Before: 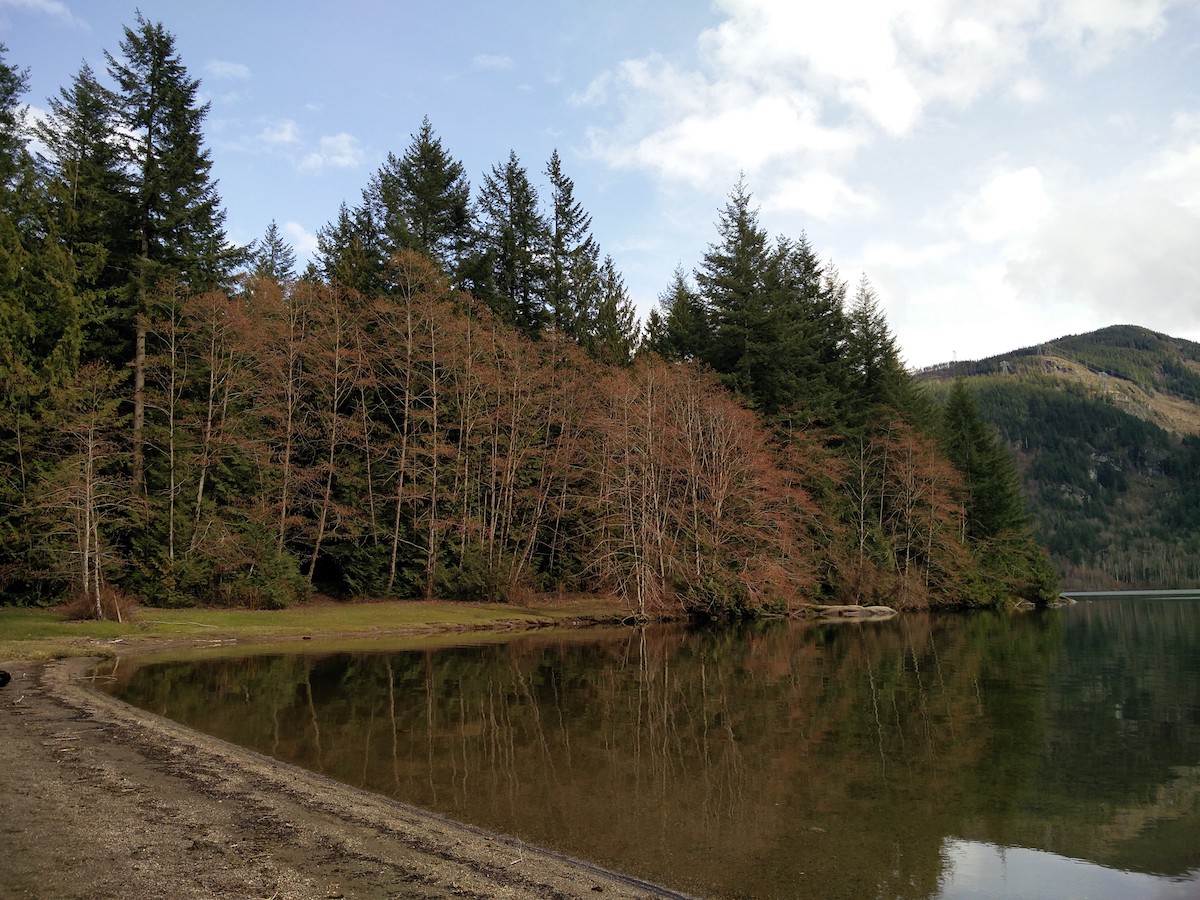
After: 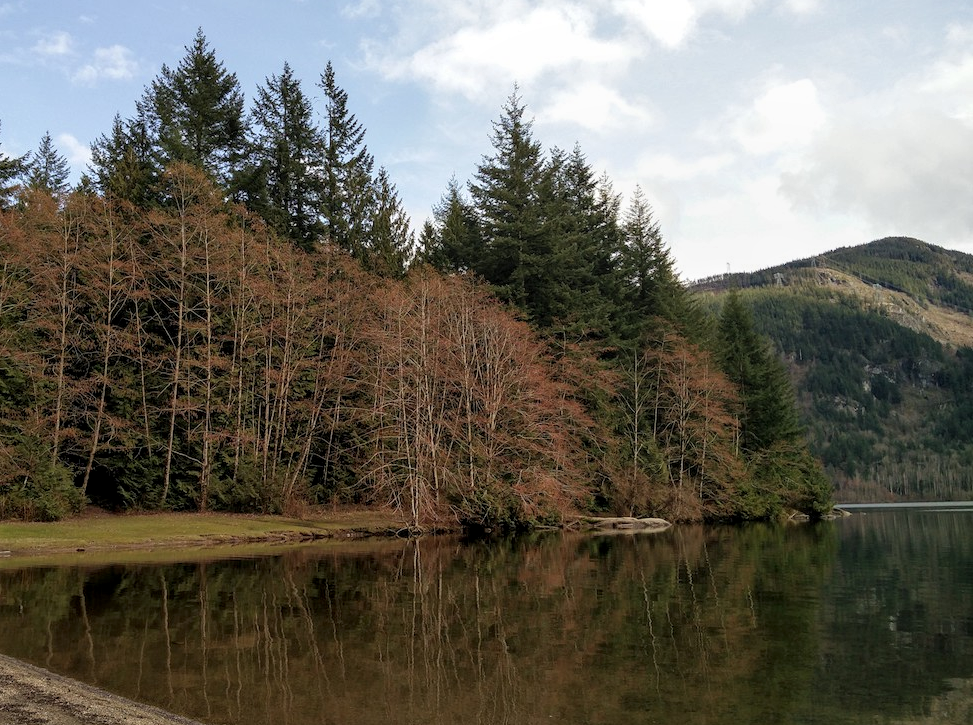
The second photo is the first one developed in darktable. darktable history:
crop: left 18.848%, top 9.846%, right 0%, bottom 9.581%
local contrast: on, module defaults
